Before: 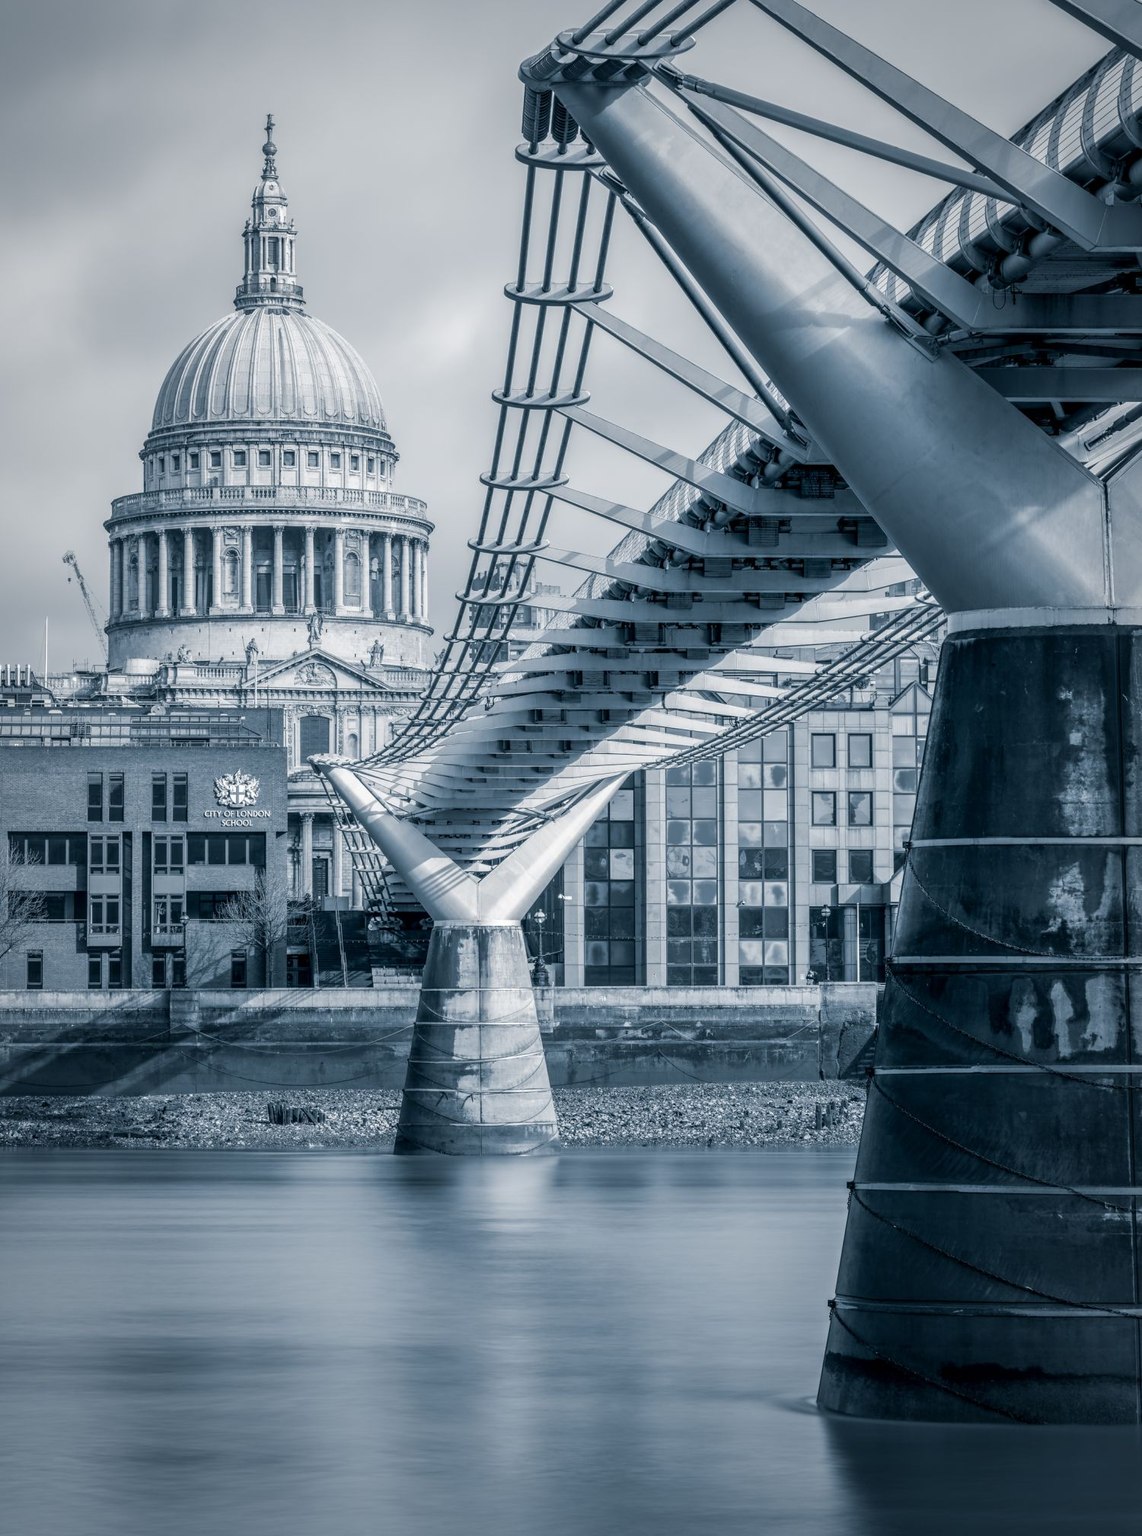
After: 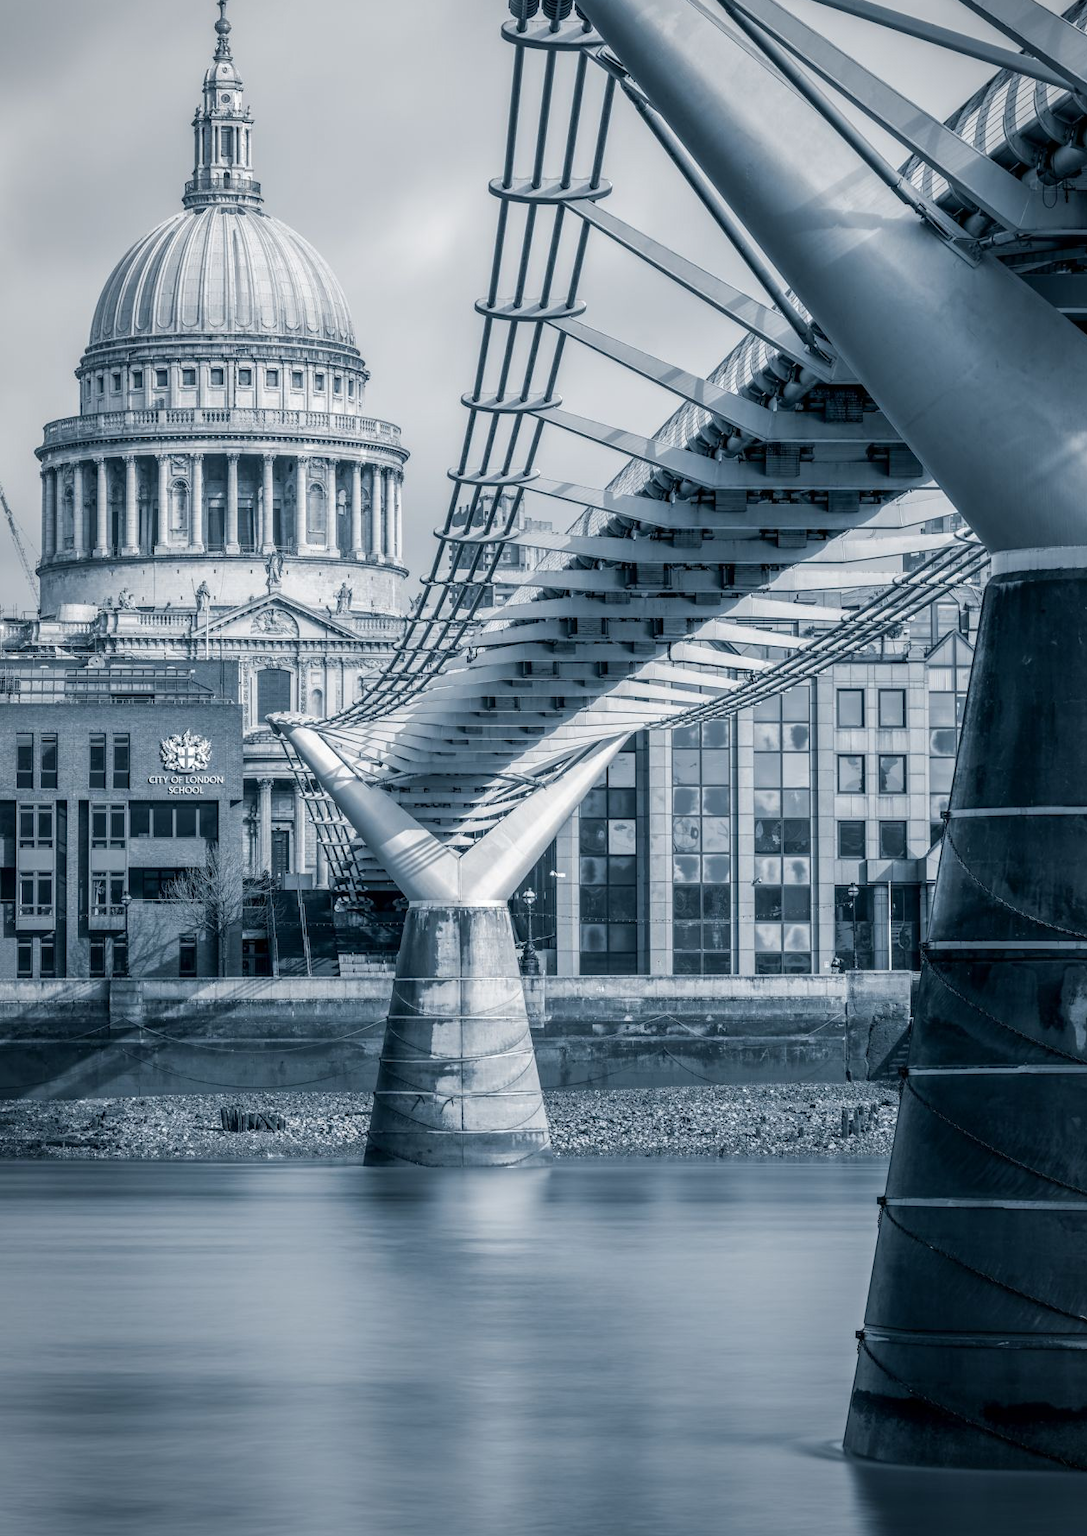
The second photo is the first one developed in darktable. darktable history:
crop: left 6.446%, top 8.188%, right 9.538%, bottom 3.548%
tone equalizer: on, module defaults
